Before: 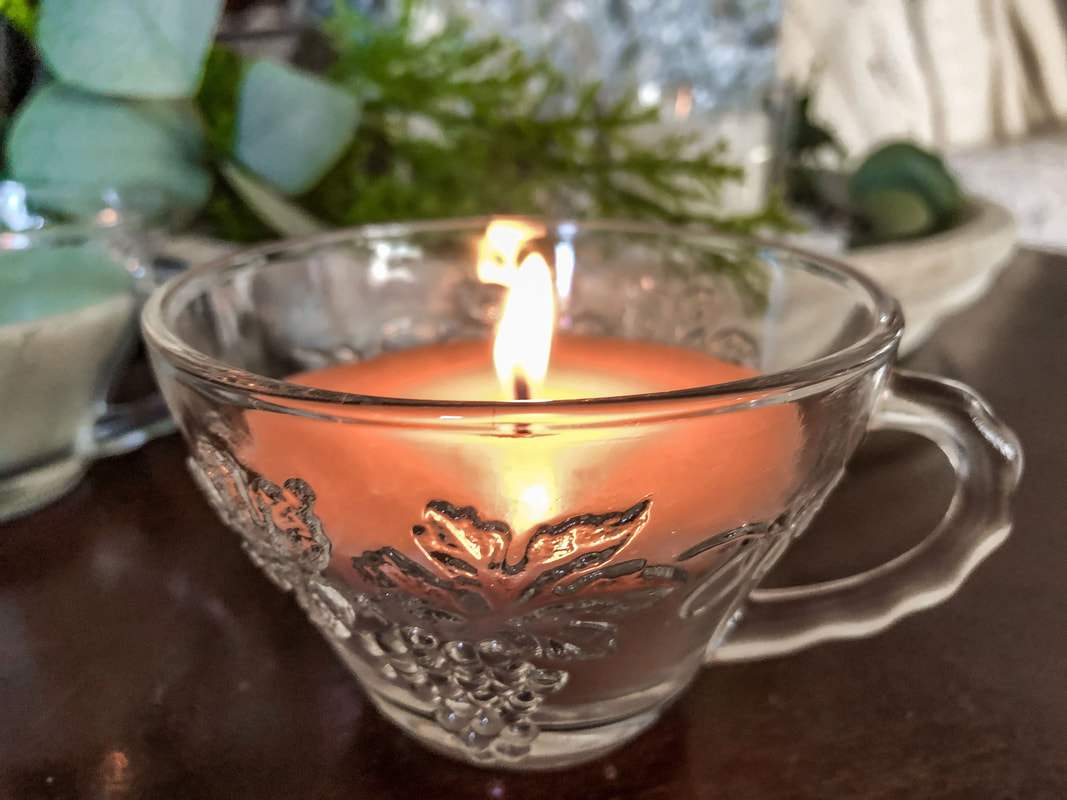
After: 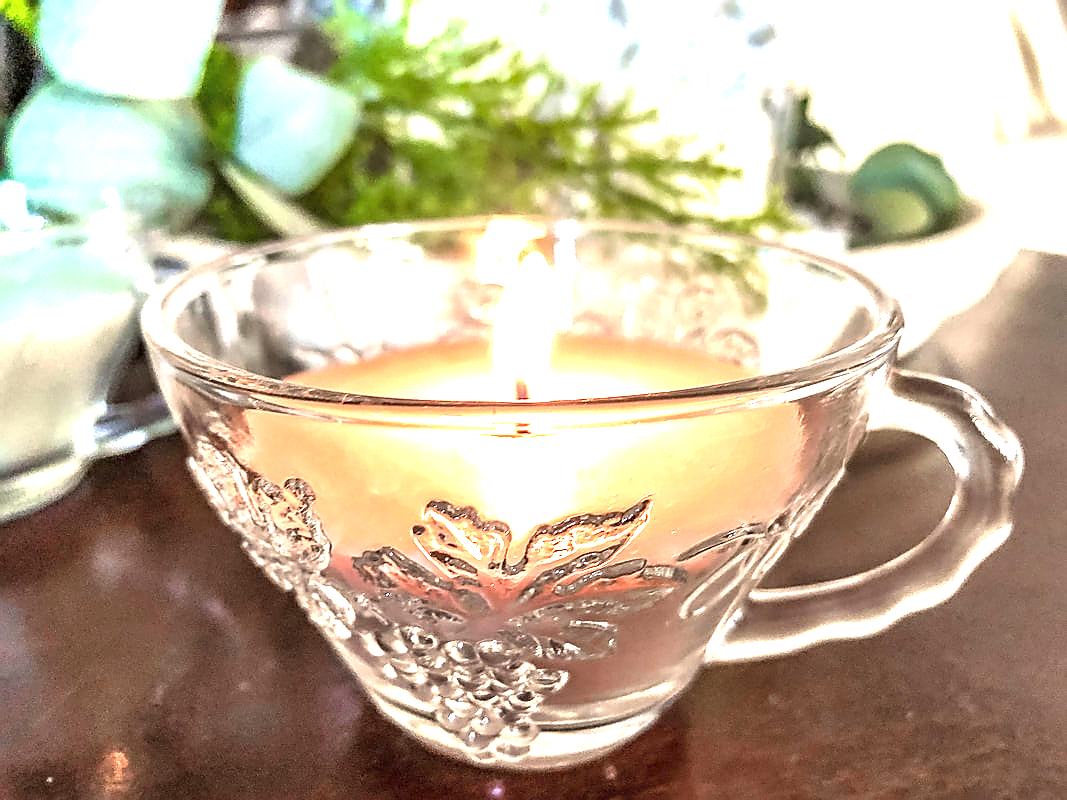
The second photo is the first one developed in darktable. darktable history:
sharpen: radius 1.381, amount 1.26, threshold 0.738
exposure: exposure 2.184 EV, compensate exposure bias true, compensate highlight preservation false
